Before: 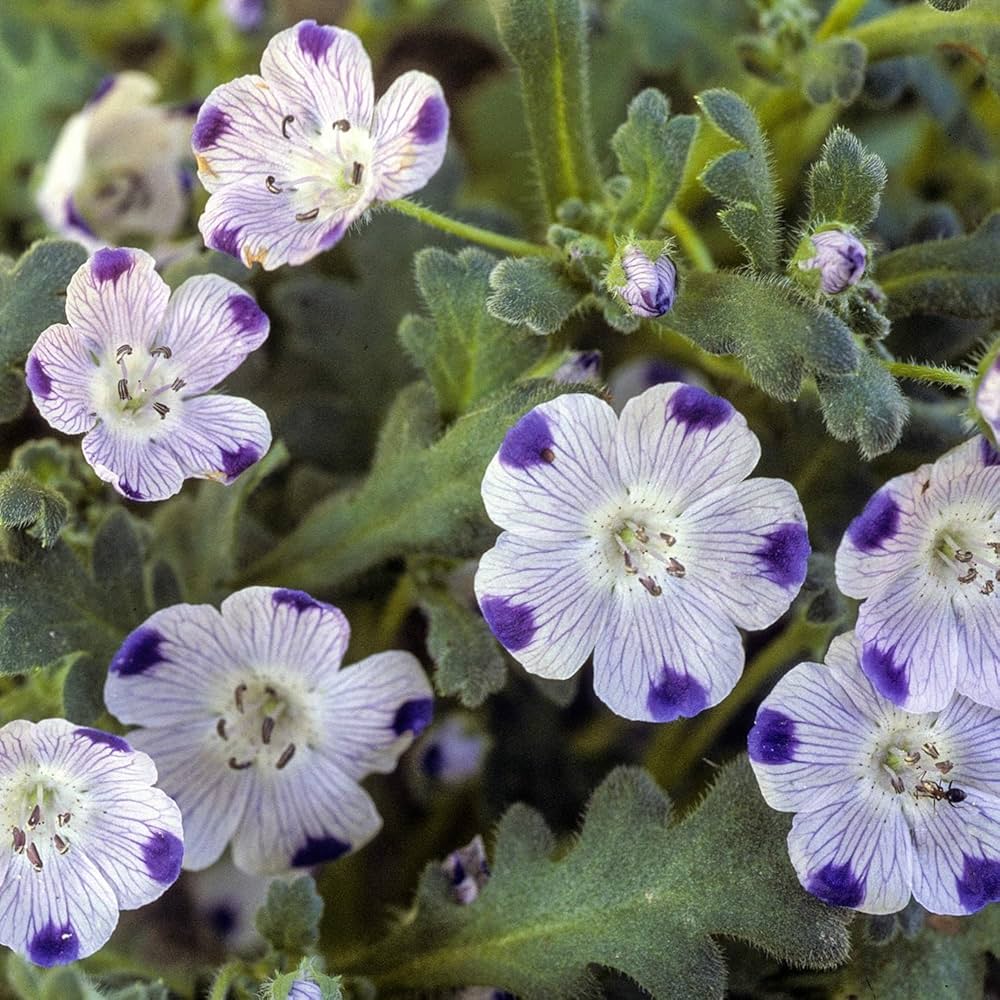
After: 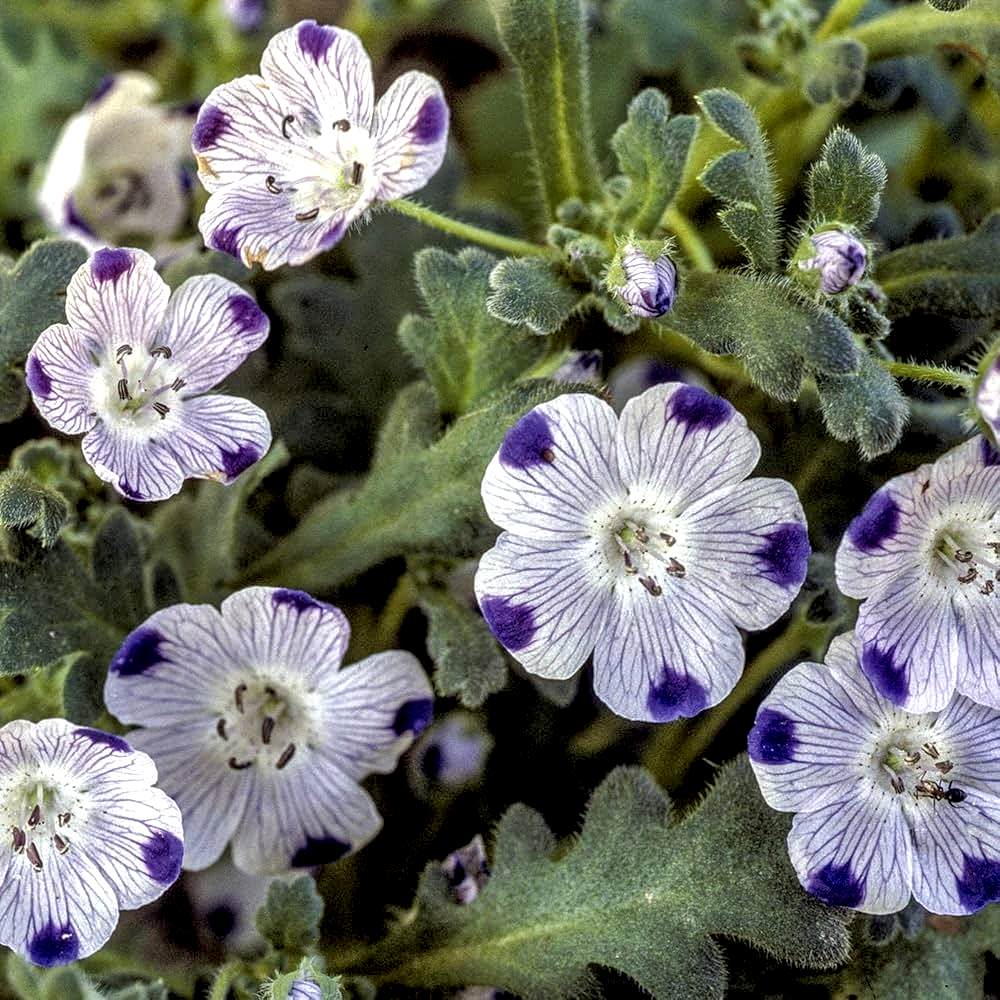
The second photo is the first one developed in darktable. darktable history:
tone equalizer: -8 EV 0.286 EV, -7 EV 0.416 EV, -6 EV 0.441 EV, -5 EV 0.226 EV, -3 EV -0.266 EV, -2 EV -0.435 EV, -1 EV -0.4 EV, +0 EV -0.238 EV, edges refinement/feathering 500, mask exposure compensation -1.57 EV, preserve details no
local contrast: detail 205%
